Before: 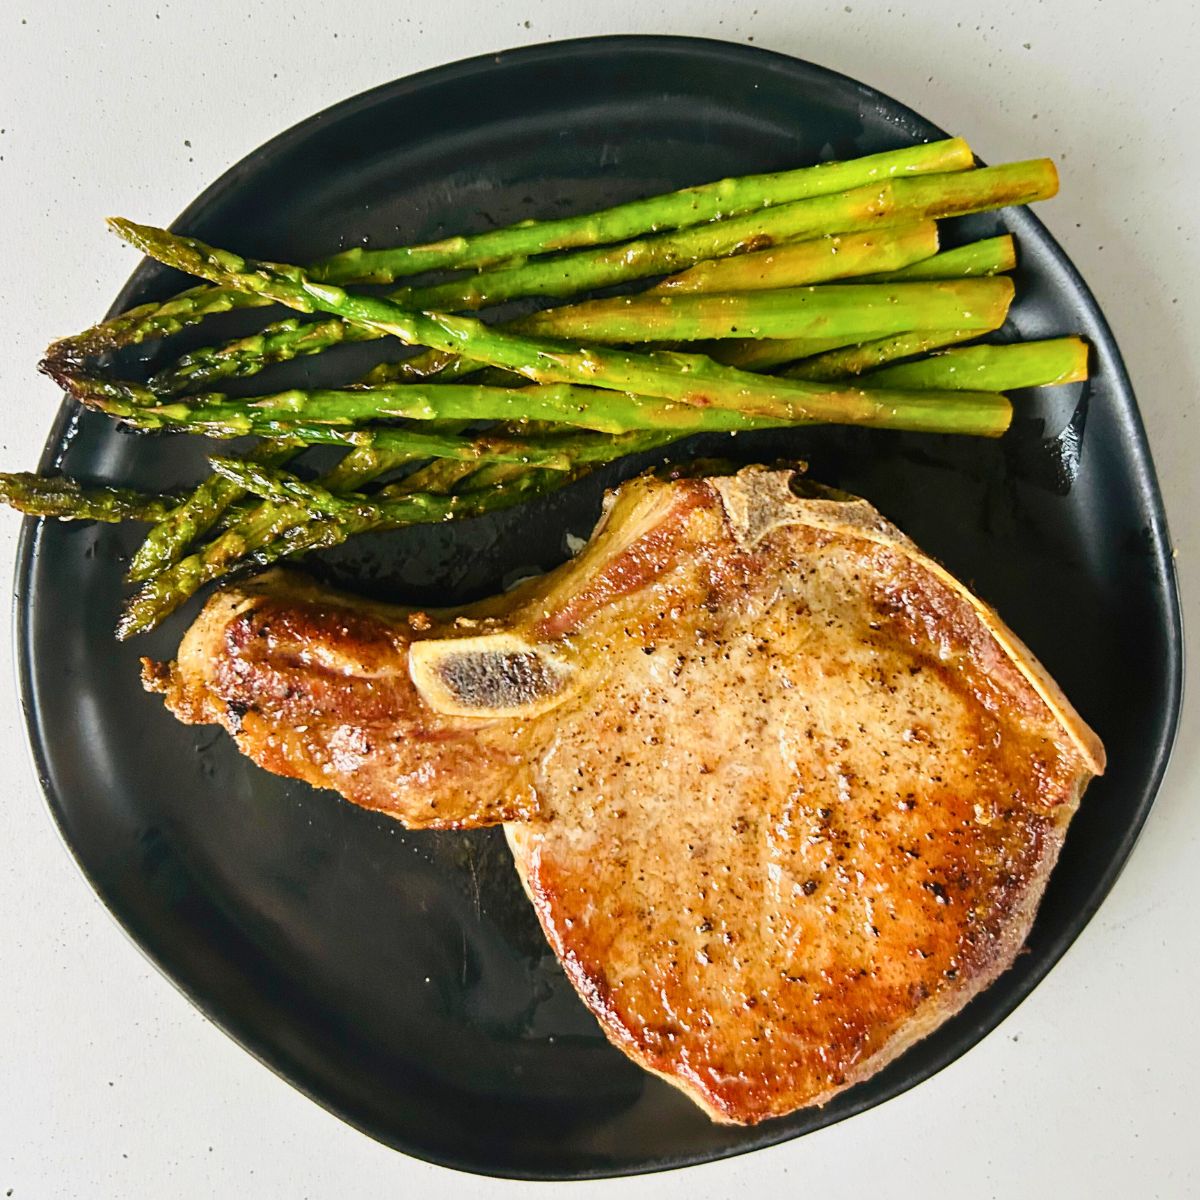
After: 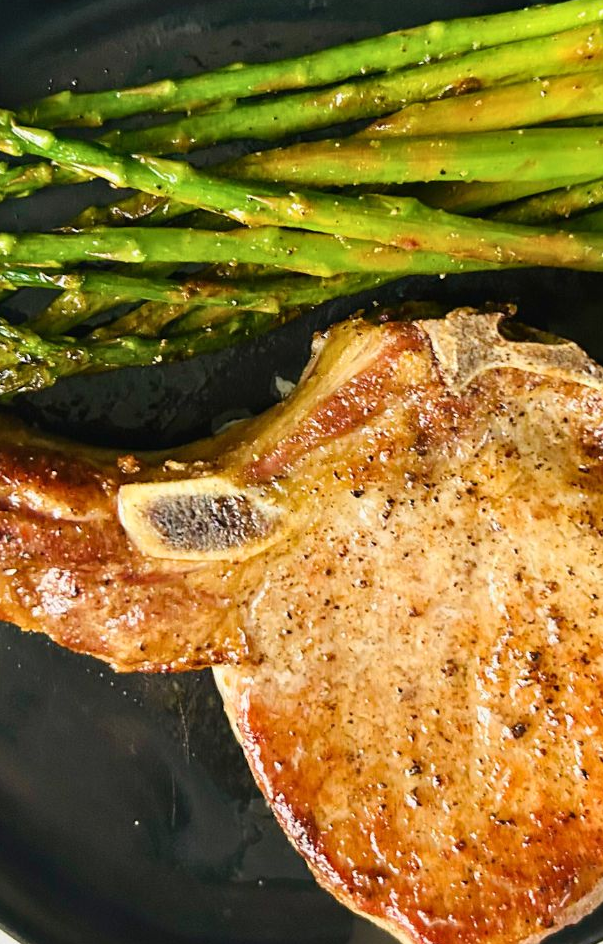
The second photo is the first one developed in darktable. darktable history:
tone equalizer: -8 EV 0.049 EV
crop and rotate: angle 0.021°, left 24.292%, top 13.079%, right 25.438%, bottom 8.158%
